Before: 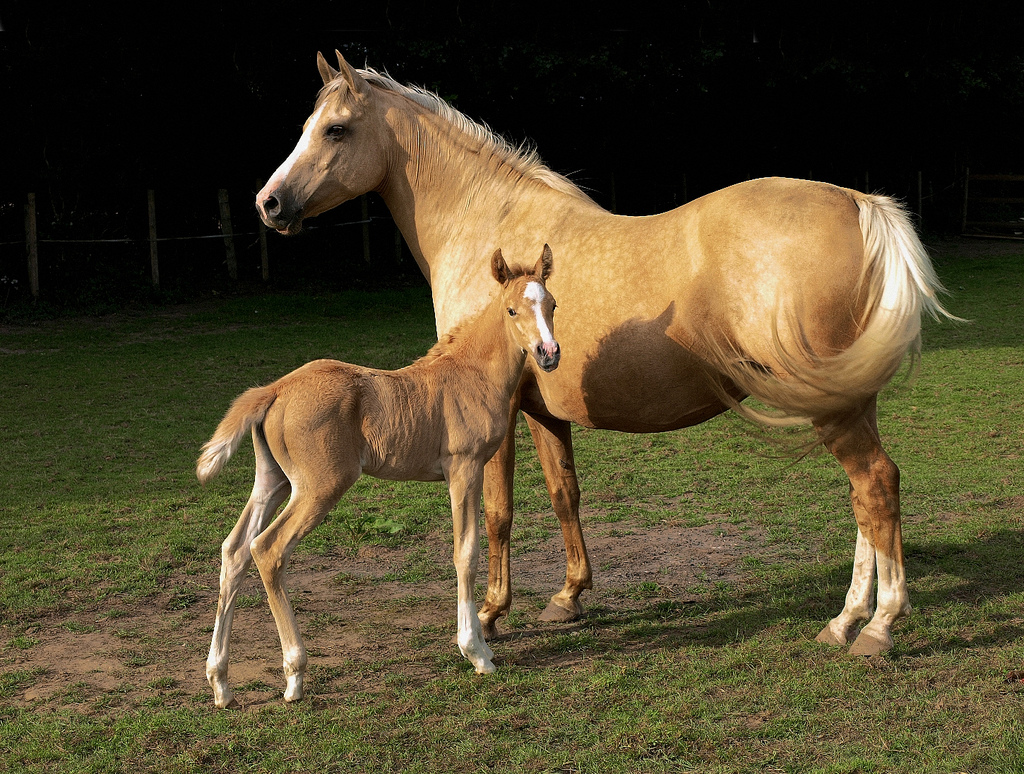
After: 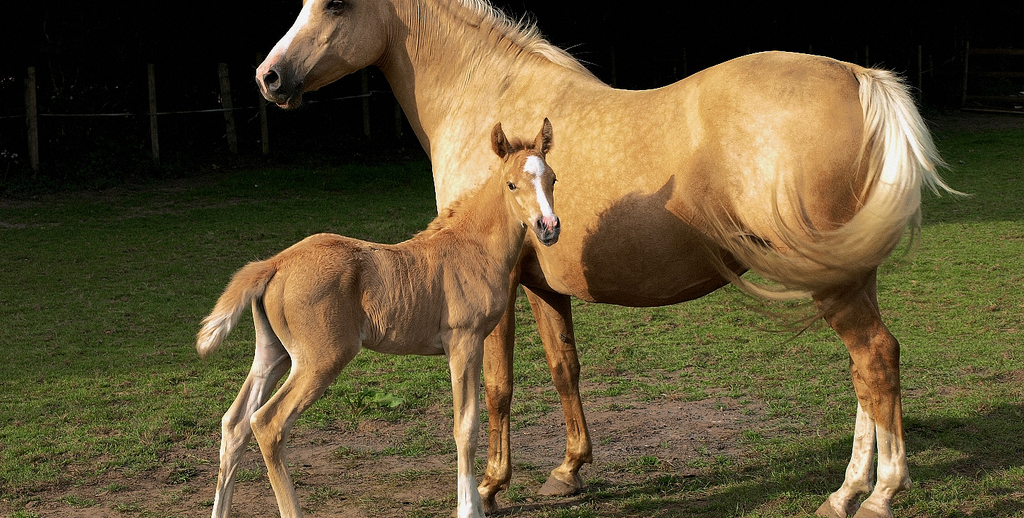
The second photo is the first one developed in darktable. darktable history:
crop: top 16.311%, bottom 16.724%
